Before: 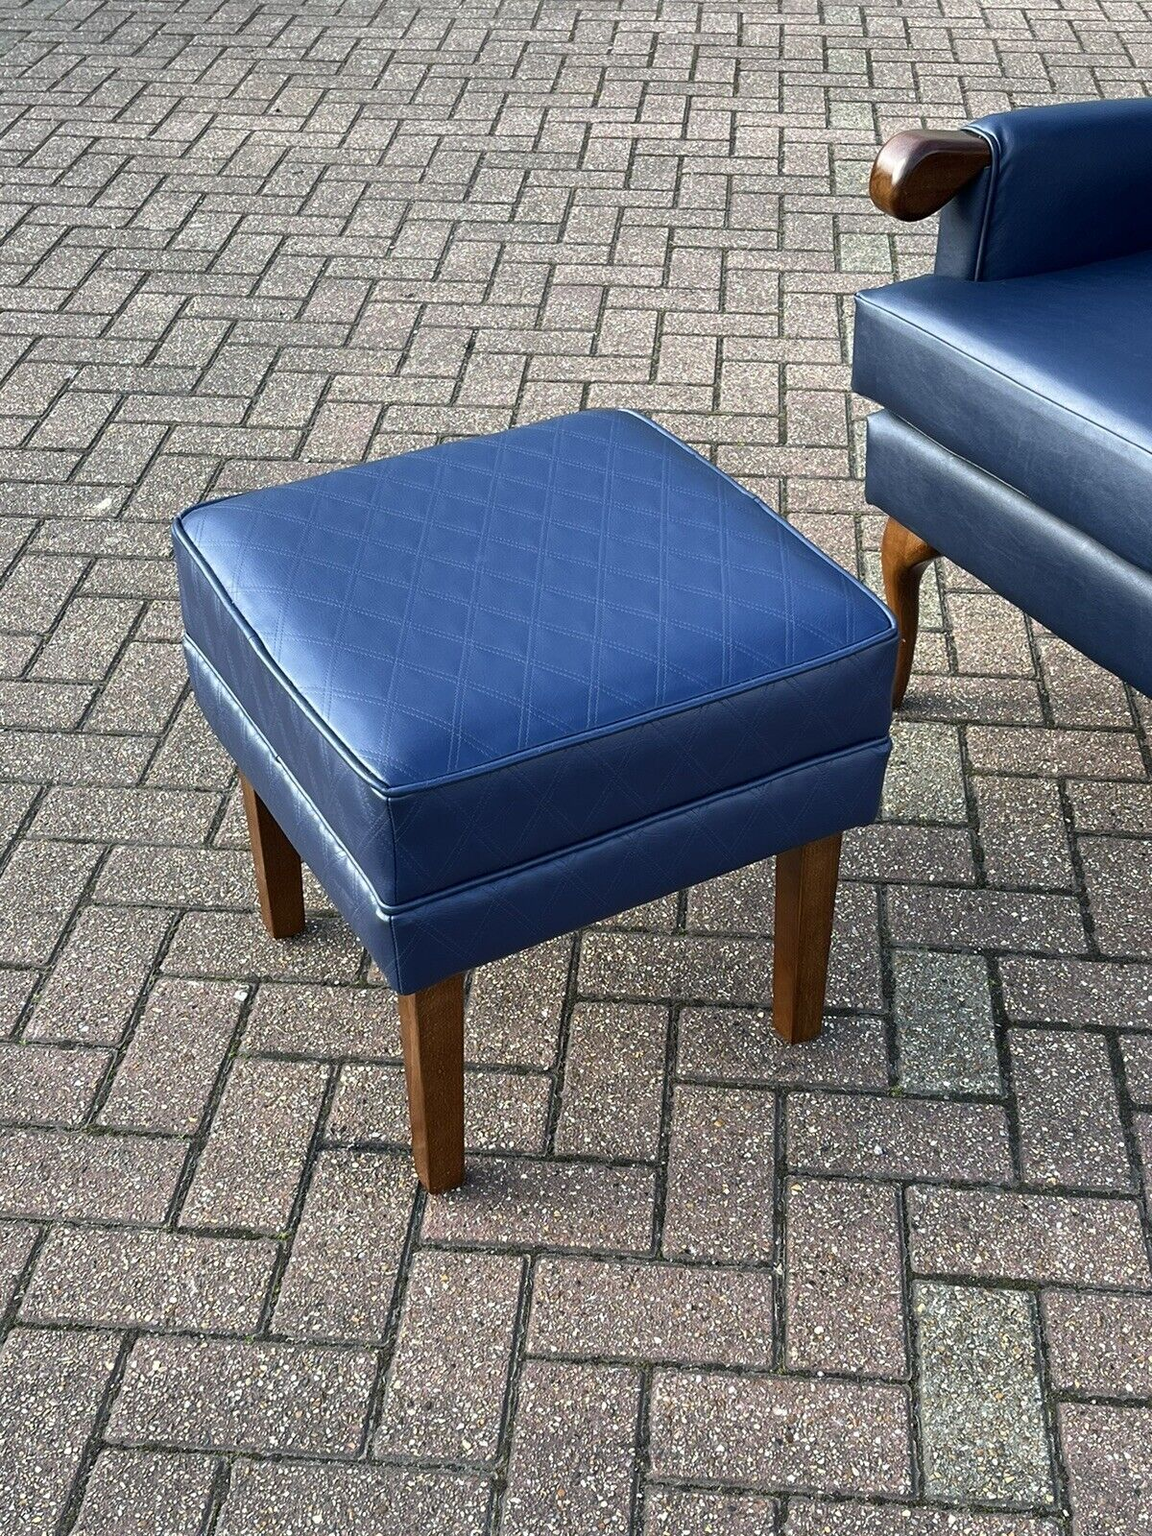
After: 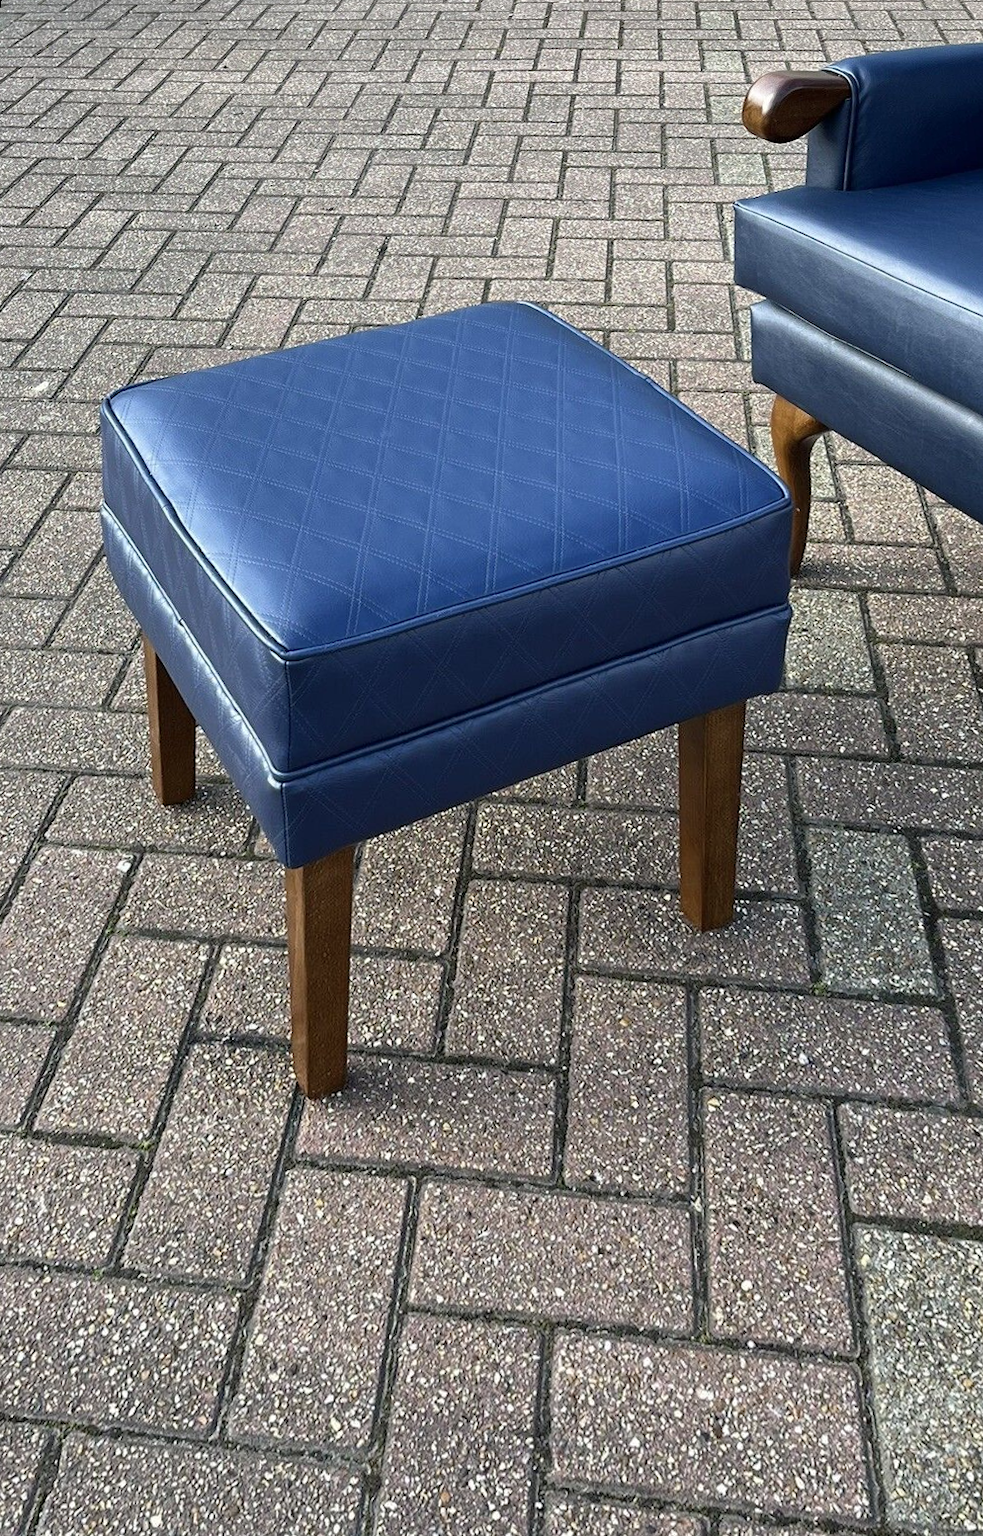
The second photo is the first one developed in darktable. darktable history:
color zones: curves: ch1 [(0.113, 0.438) (0.75, 0.5)]; ch2 [(0.12, 0.526) (0.75, 0.5)]
rotate and perspective: rotation 0.72°, lens shift (vertical) -0.352, lens shift (horizontal) -0.051, crop left 0.152, crop right 0.859, crop top 0.019, crop bottom 0.964
